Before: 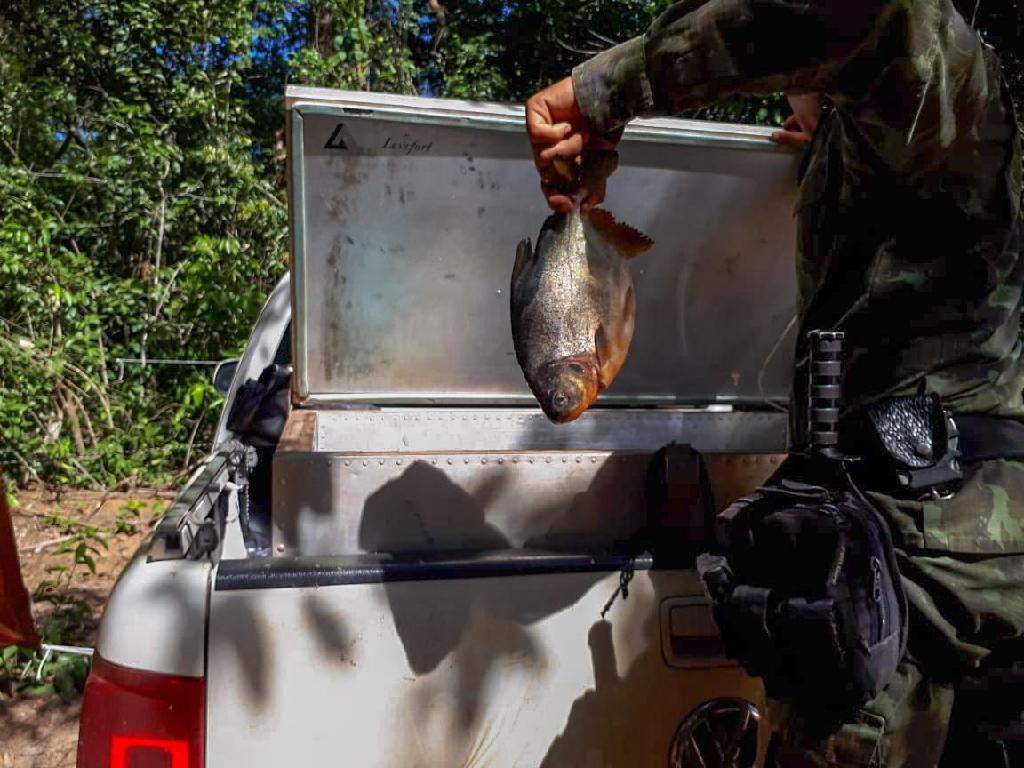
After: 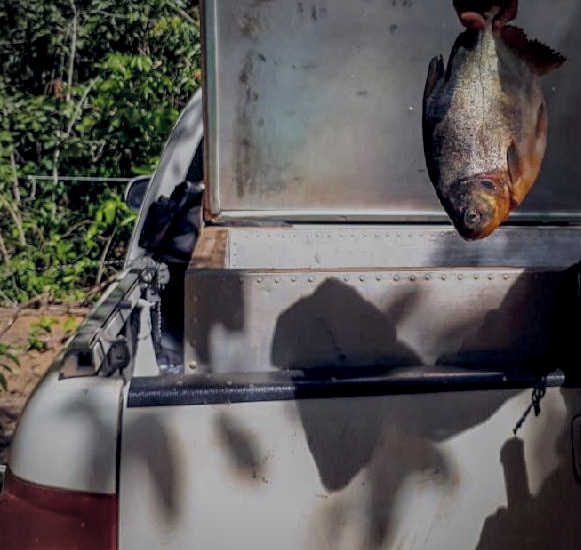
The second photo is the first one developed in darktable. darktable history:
color correction: highlights b* 0.055, saturation 0.801
crop: left 8.609%, top 23.844%, right 34.634%, bottom 4.536%
filmic rgb: black relative exposure -8.83 EV, white relative exposure 4.98 EV, target black luminance 0%, hardness 3.77, latitude 66.76%, contrast 0.821, highlights saturation mix 10.87%, shadows ↔ highlights balance 20.06%
exposure: exposure -0.218 EV, compensate highlight preservation false
vignetting: fall-off radius 61.05%
color balance rgb: shadows lift › luminance -9.25%, global offset › chroma 0.13%, global offset › hue 253.18°, linear chroma grading › global chroma 9.911%, perceptual saturation grading › global saturation 29.688%
local contrast: on, module defaults
